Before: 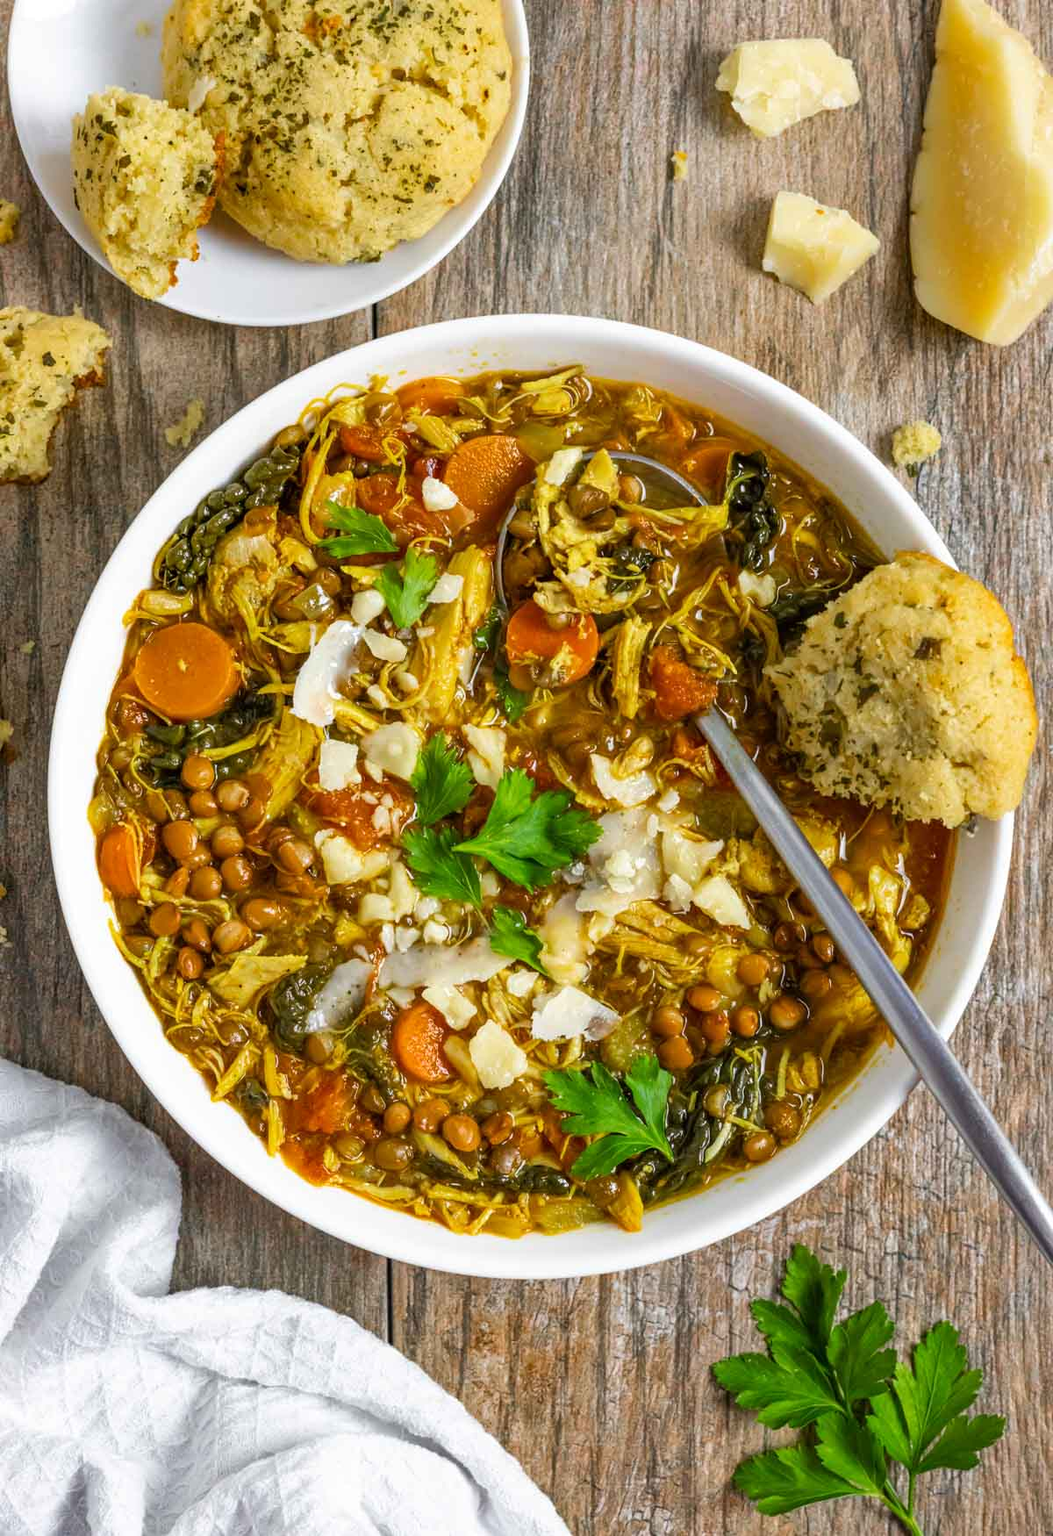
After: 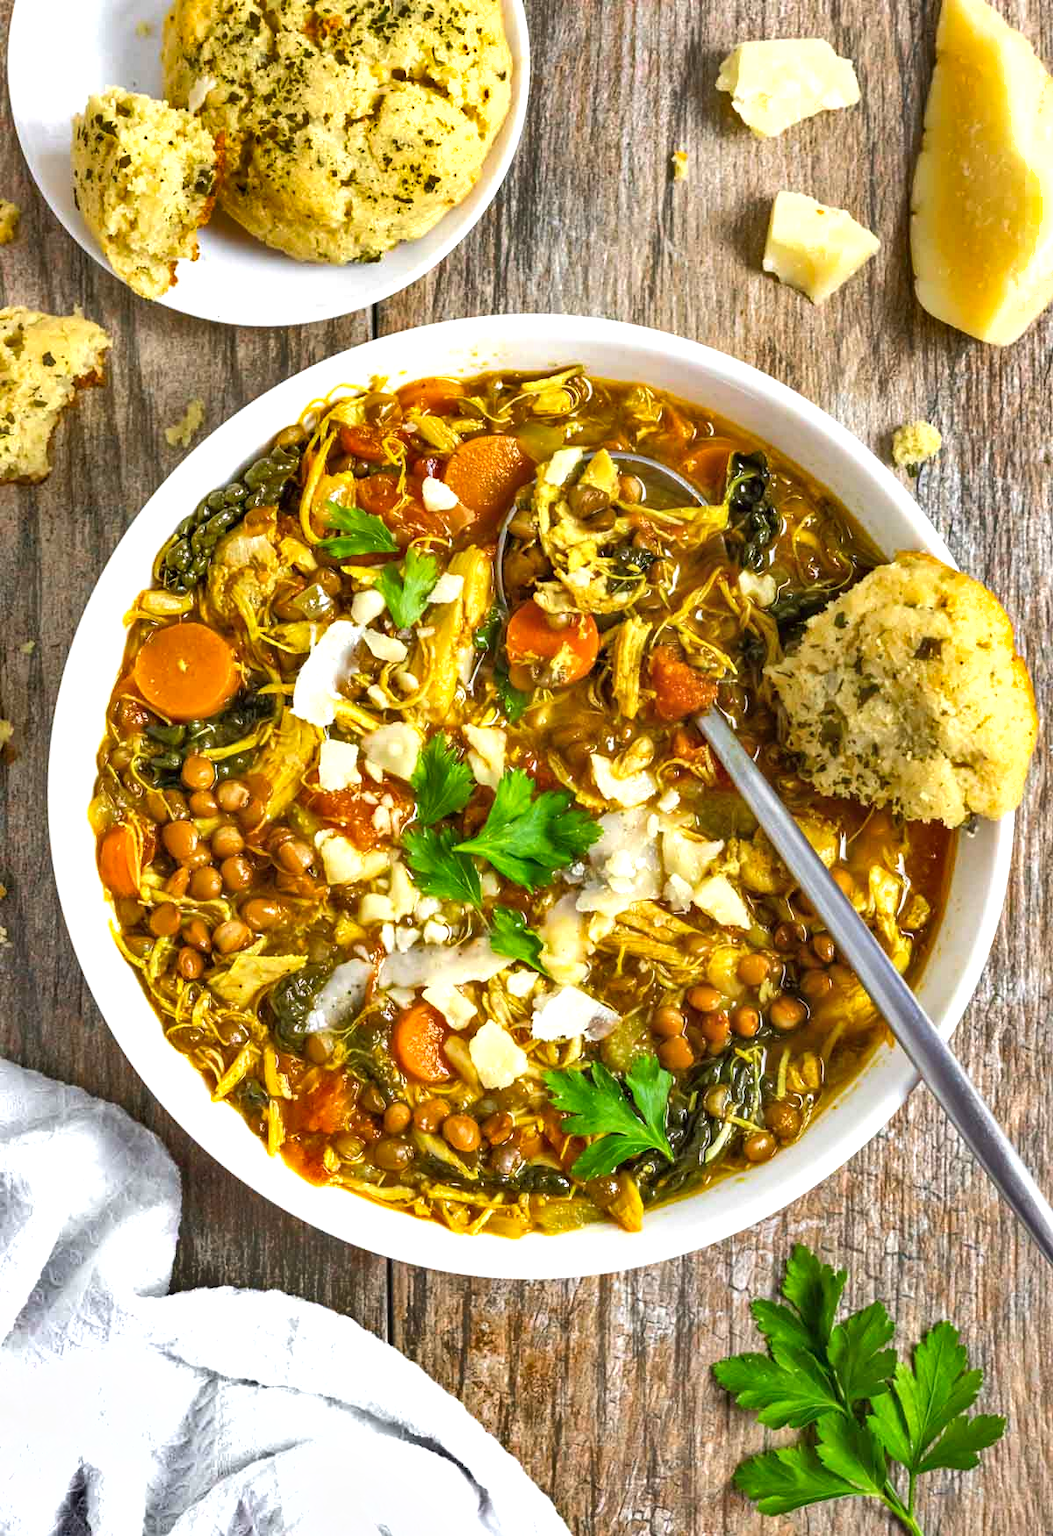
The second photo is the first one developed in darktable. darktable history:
color balance rgb: global vibrance -1%, saturation formula JzAzBz (2021)
shadows and highlights: soften with gaussian
exposure: exposure 0.6 EV, compensate highlight preservation false
